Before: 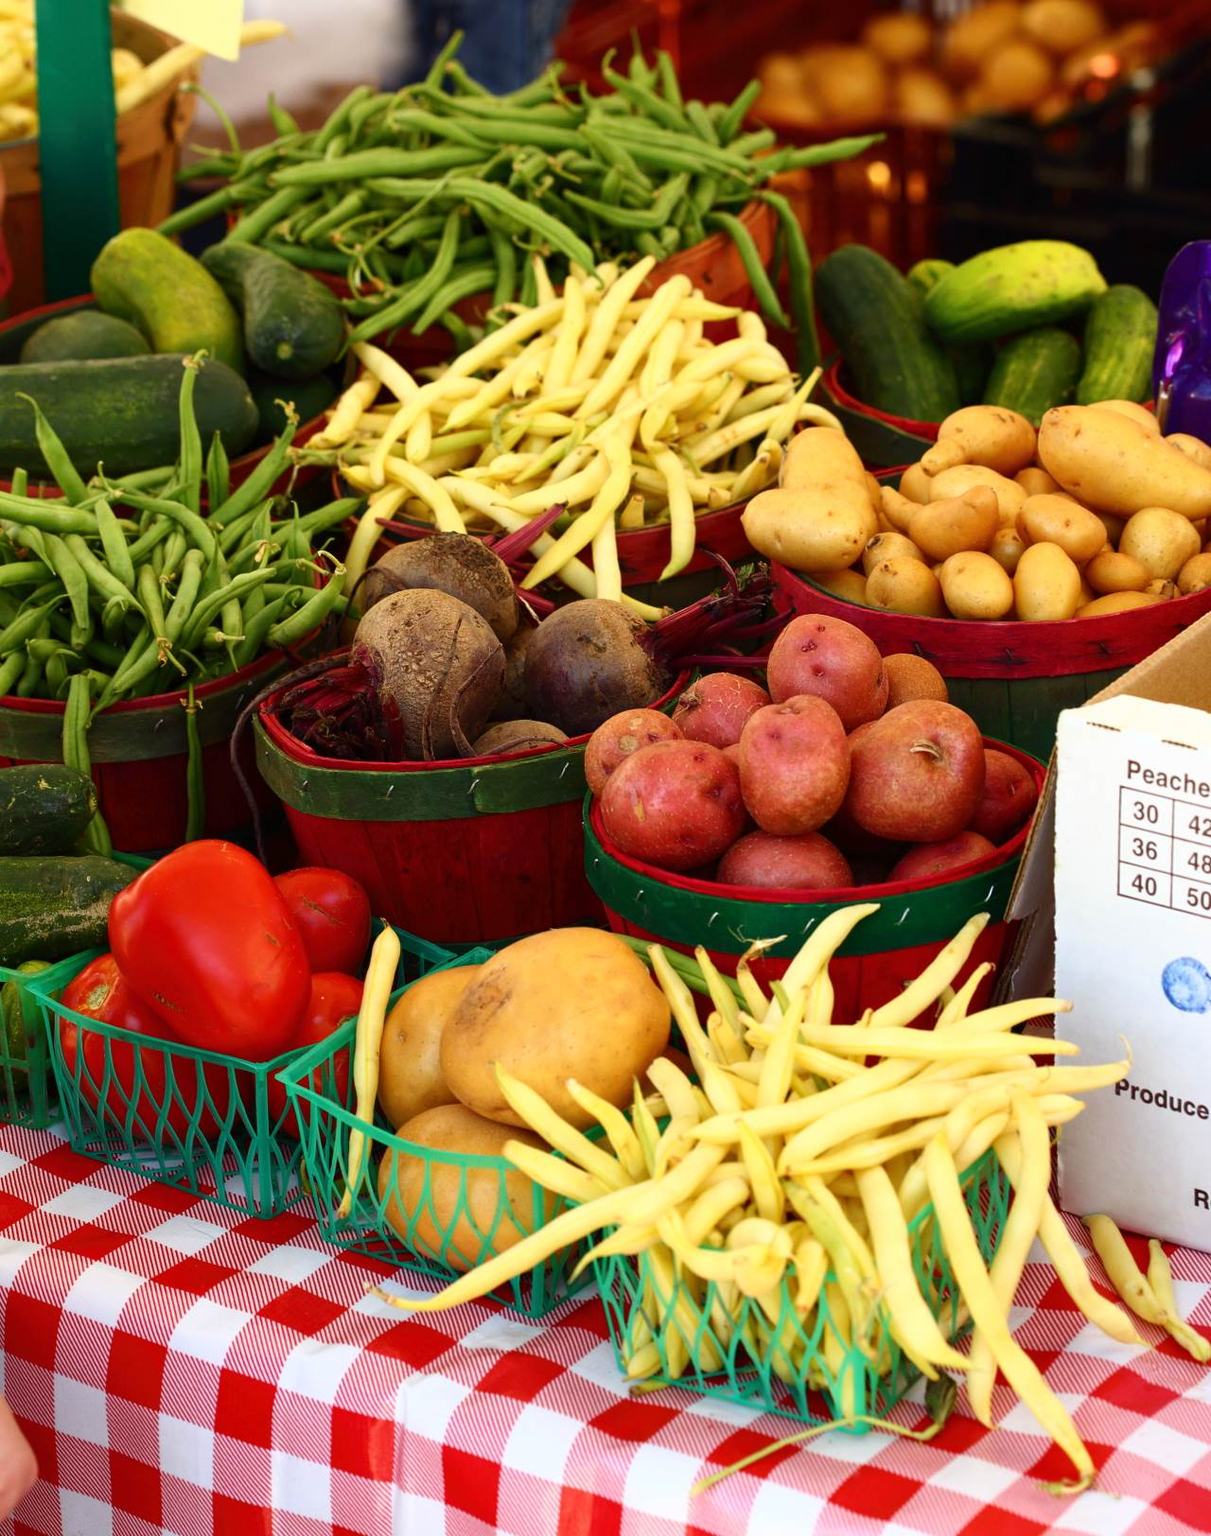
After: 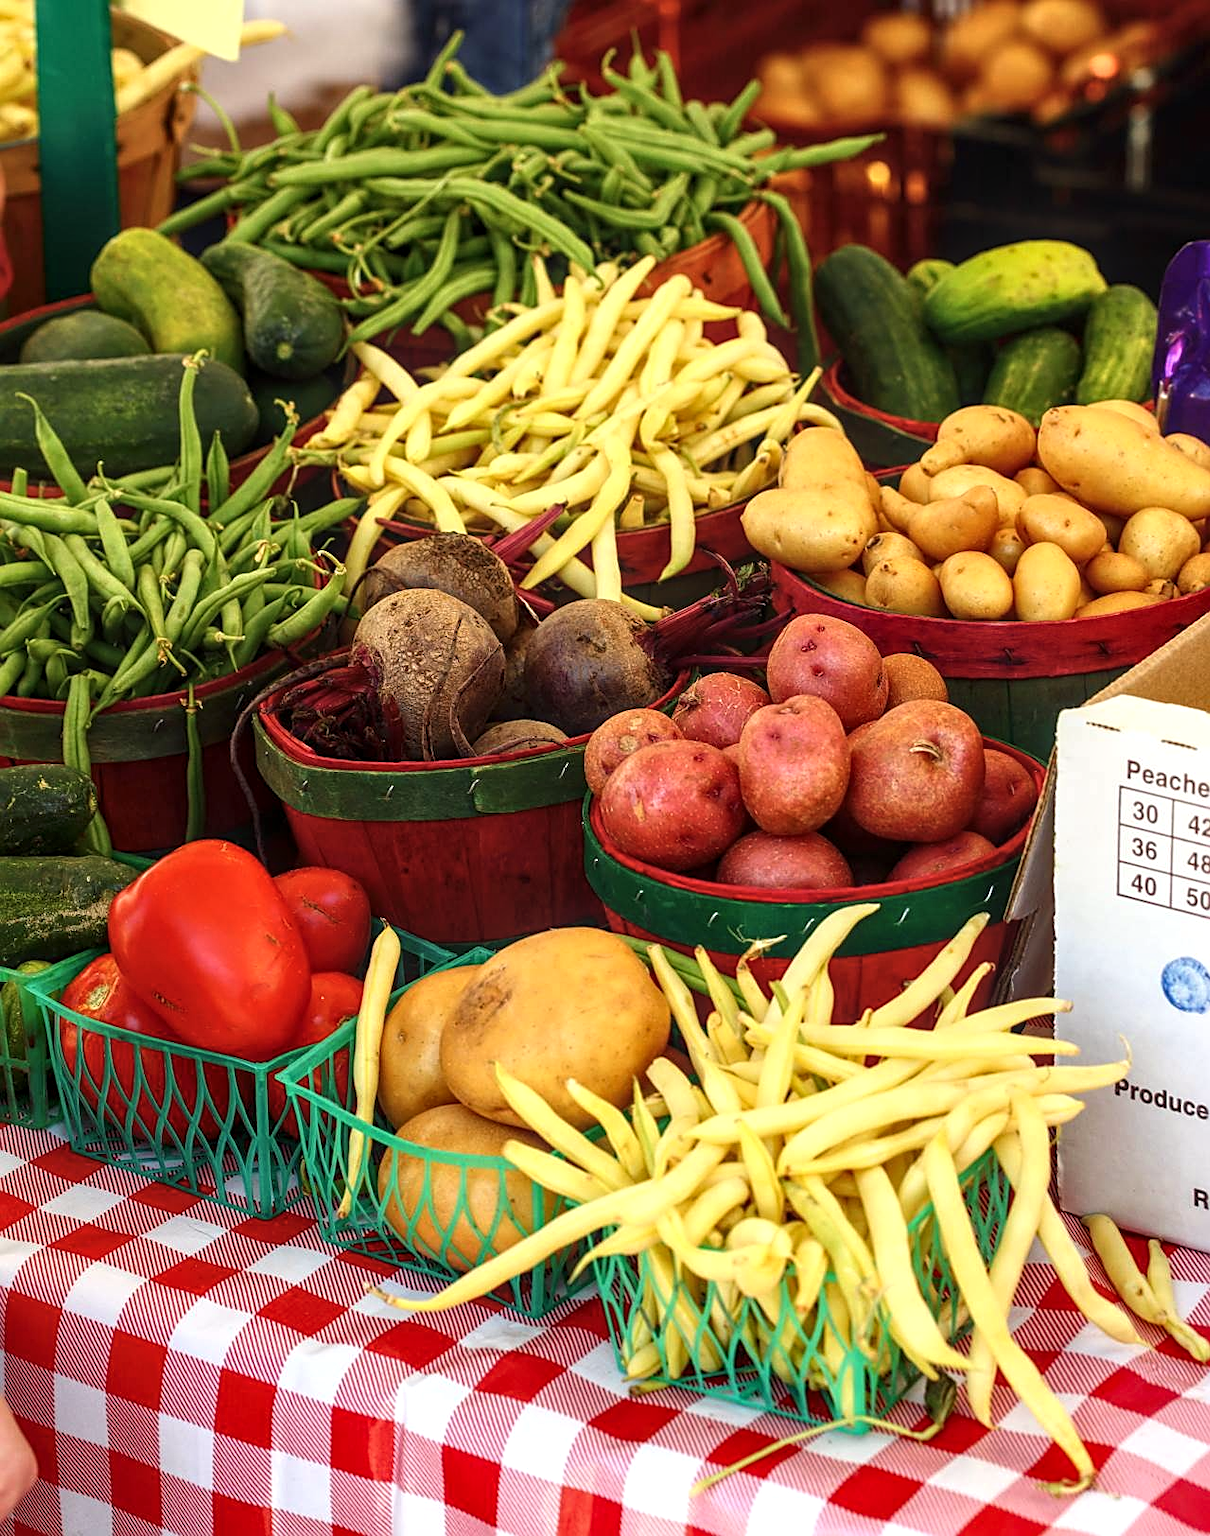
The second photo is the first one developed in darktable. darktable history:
sharpen: on, module defaults
exposure: black level correction -0.003, exposure 0.04 EV, compensate highlight preservation false
local contrast: highlights 61%, detail 143%, midtone range 0.428
white balance: red 1.009, blue 0.985
